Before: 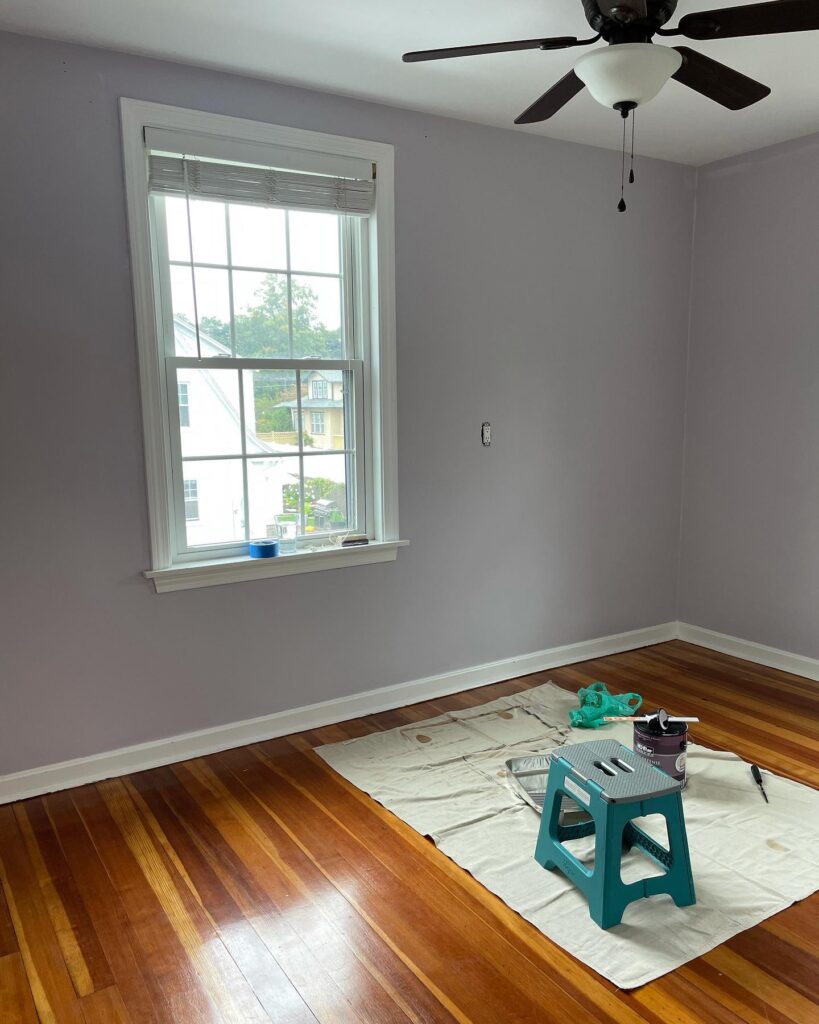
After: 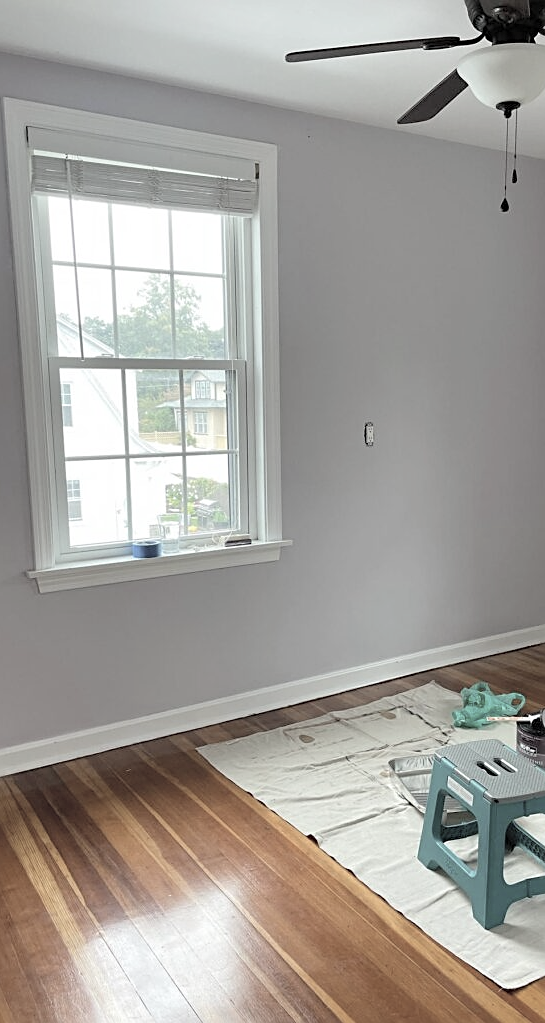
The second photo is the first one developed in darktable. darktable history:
sharpen: on, module defaults
contrast brightness saturation: brightness 0.183, saturation -0.495
crop and rotate: left 14.394%, right 18.982%
